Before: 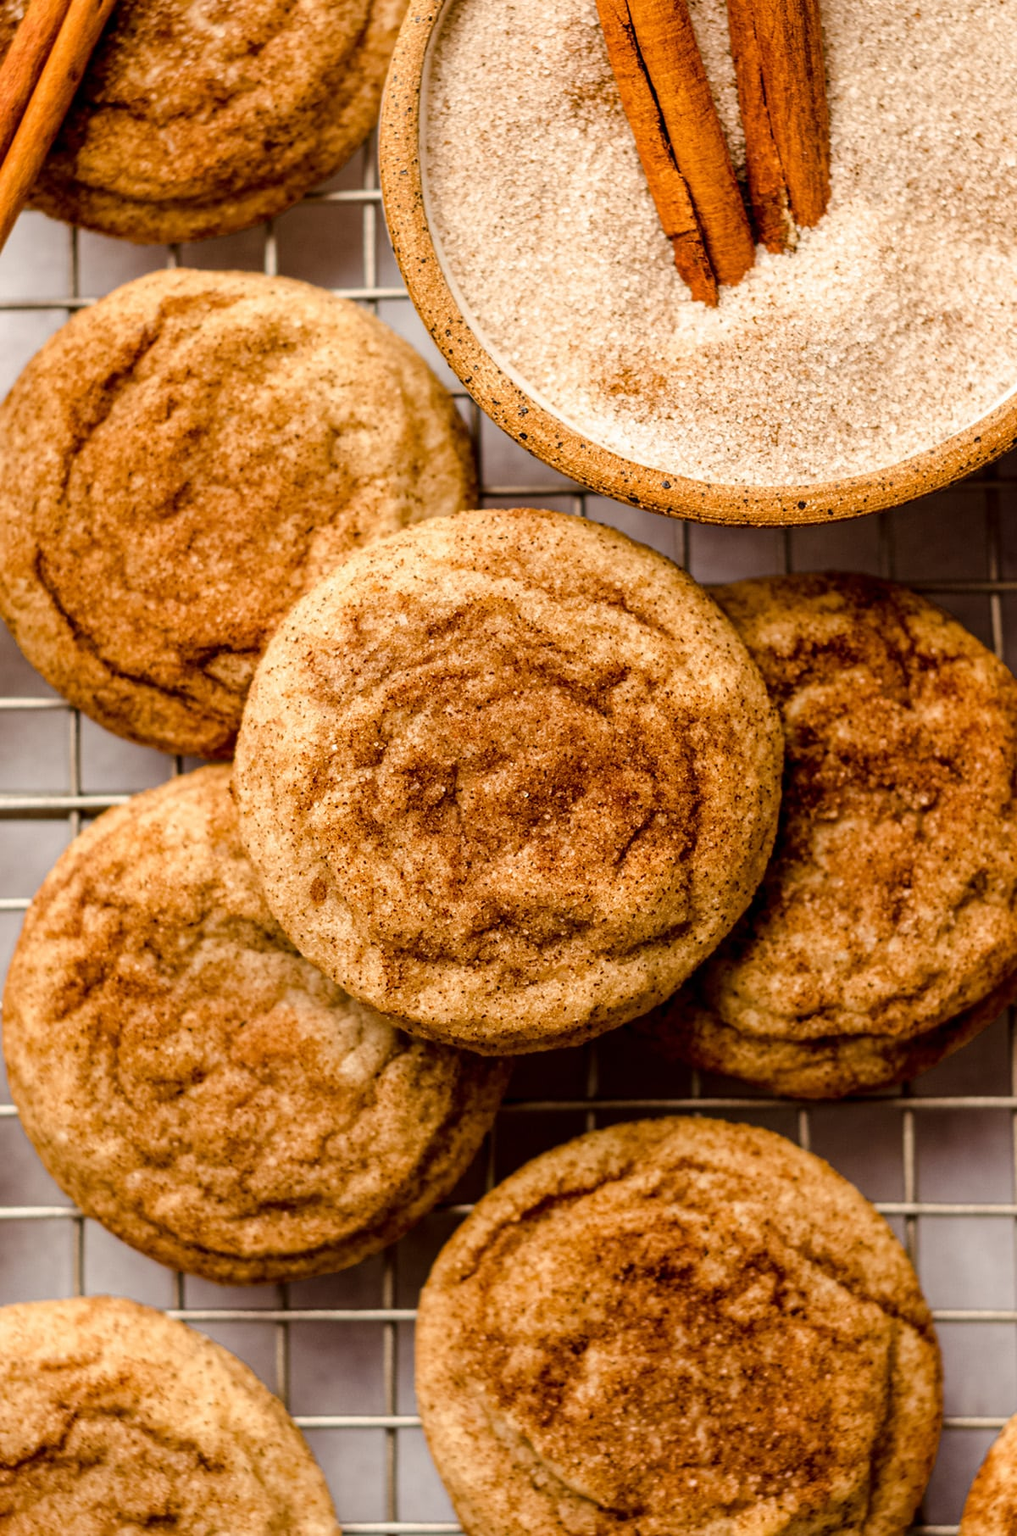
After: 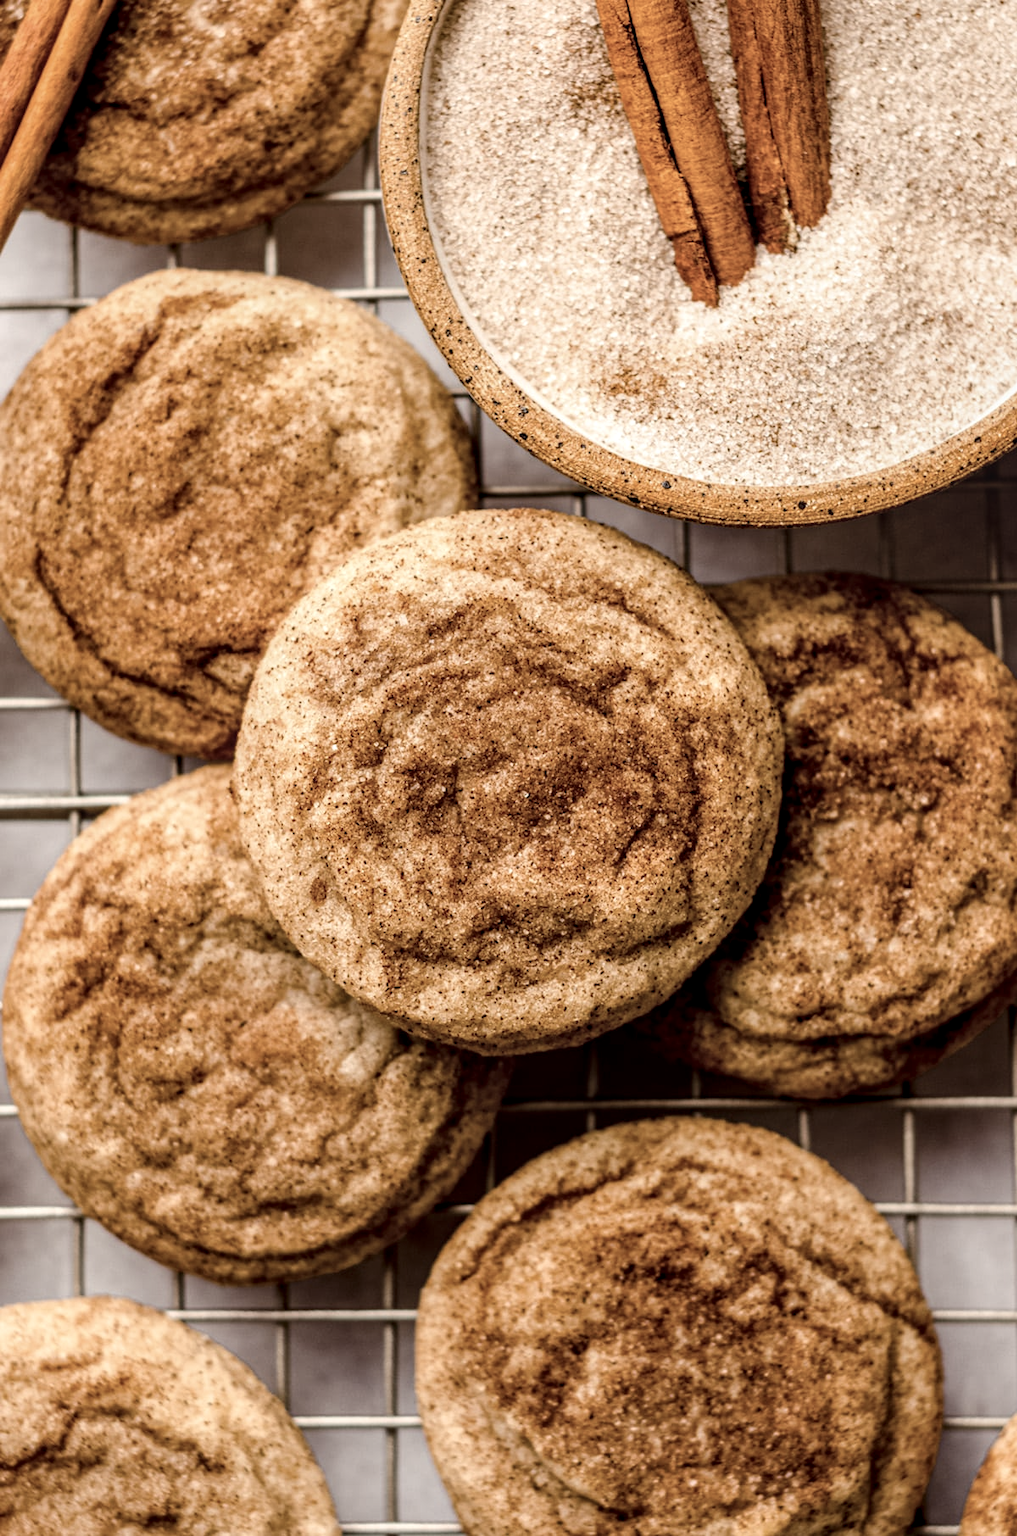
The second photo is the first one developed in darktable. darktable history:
local contrast: on, module defaults
contrast brightness saturation: contrast 0.099, saturation -0.361
